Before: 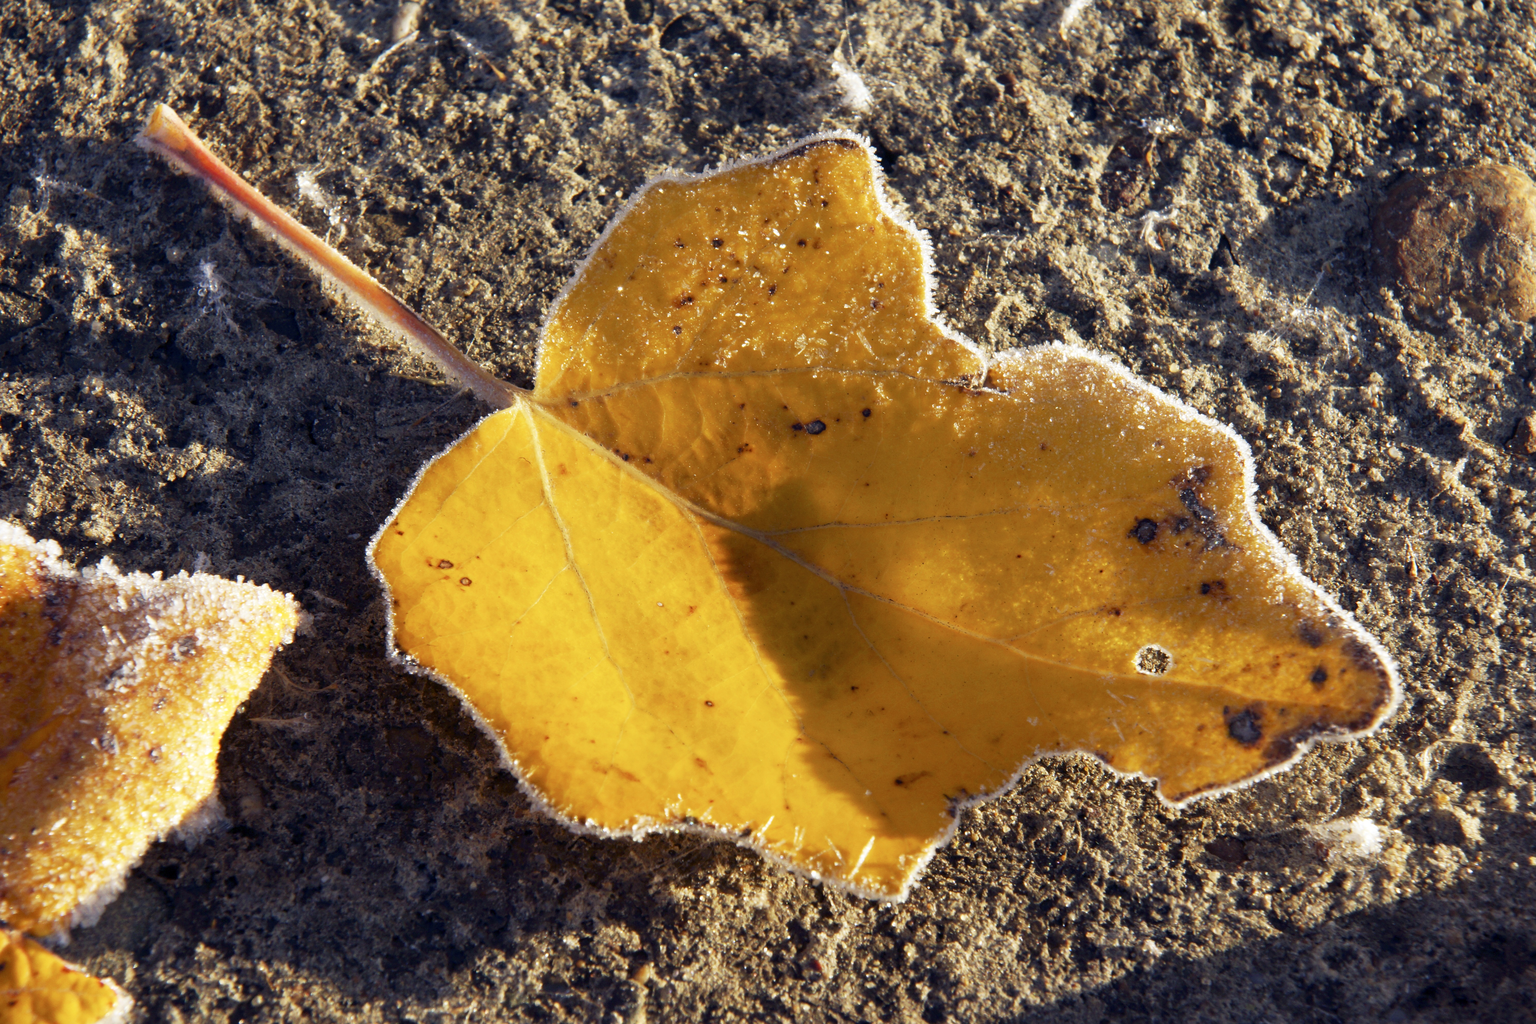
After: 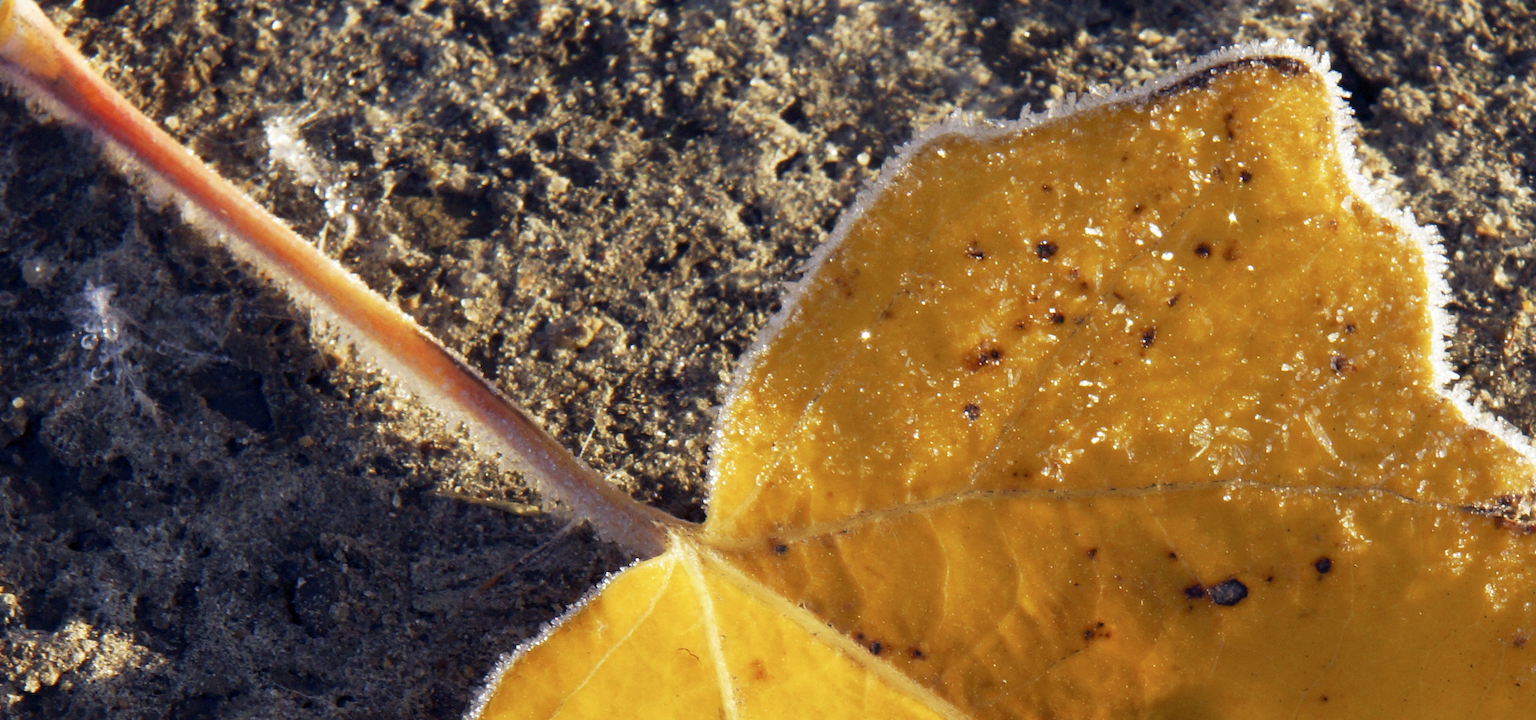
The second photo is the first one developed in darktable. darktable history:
crop: left 10.058%, top 10.601%, right 36.097%, bottom 51.501%
